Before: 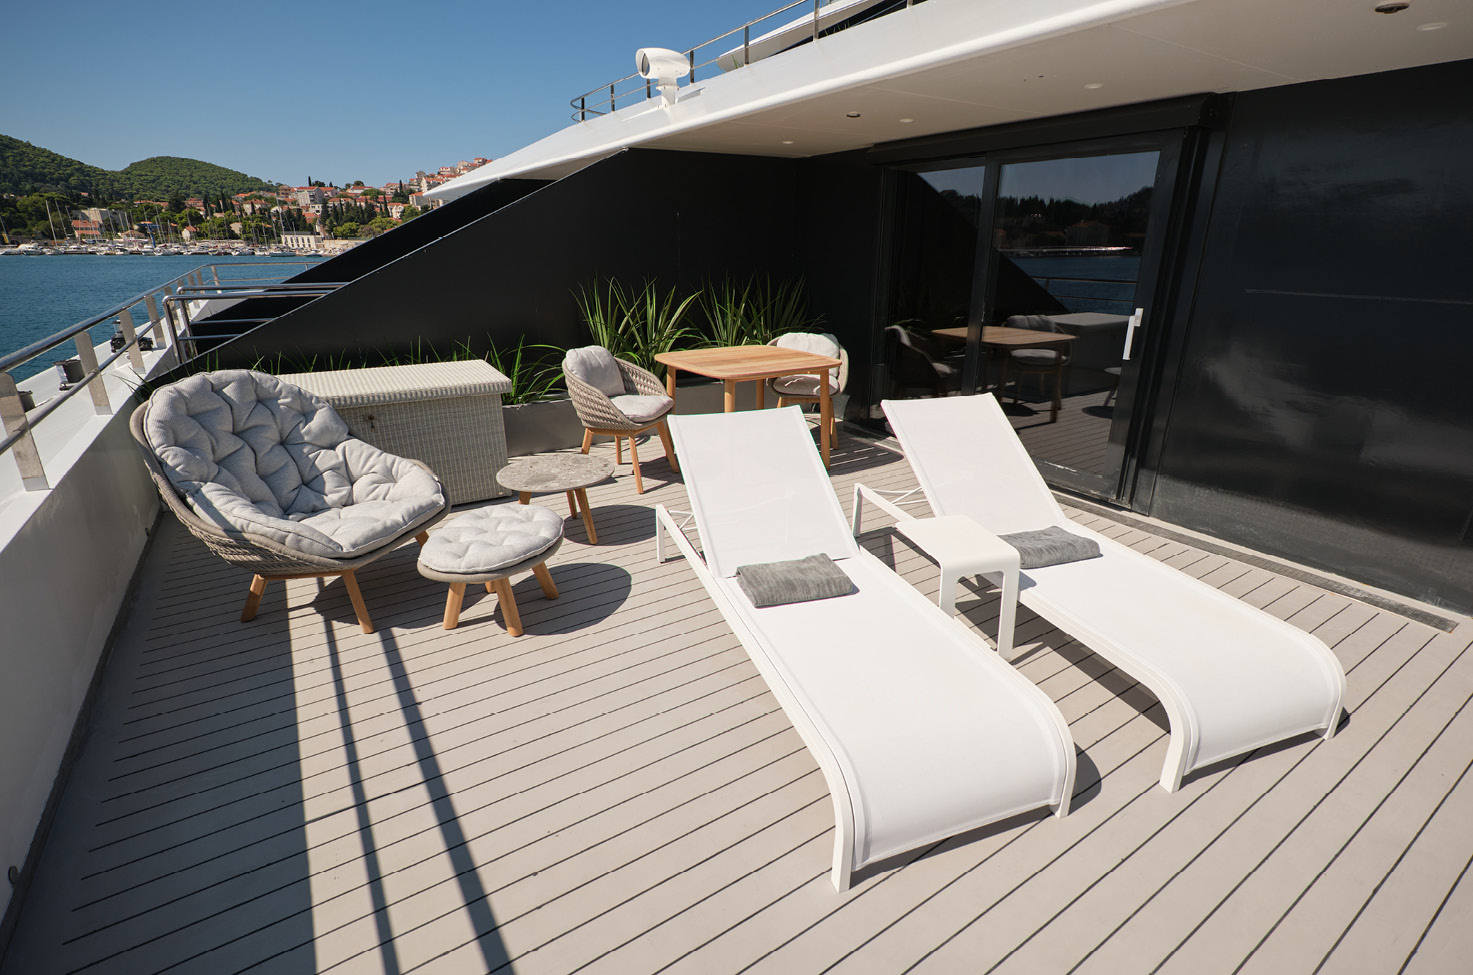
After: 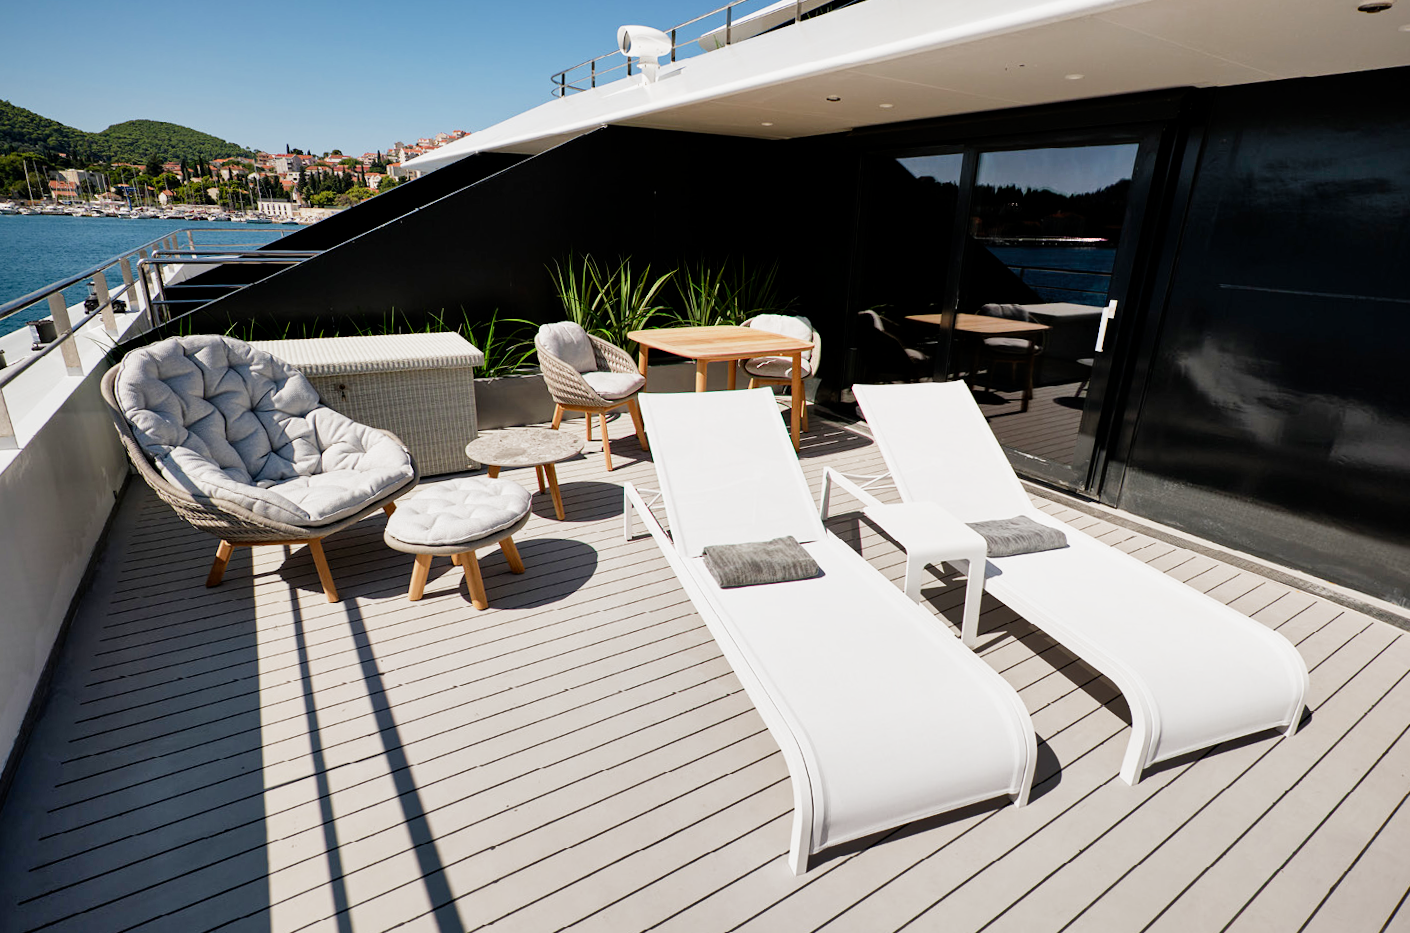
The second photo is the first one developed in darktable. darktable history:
filmic rgb: middle gray luminance 12.74%, black relative exposure -10.13 EV, white relative exposure 3.47 EV, threshold 6 EV, target black luminance 0%, hardness 5.74, latitude 44.69%, contrast 1.221, highlights saturation mix 5%, shadows ↔ highlights balance 26.78%, add noise in highlights 0, preserve chrominance no, color science v3 (2019), use custom middle-gray values true, iterations of high-quality reconstruction 0, contrast in highlights soft, enable highlight reconstruction true
shadows and highlights: soften with gaussian
exposure: exposure -0.151 EV, compensate highlight preservation false
crop and rotate: angle -1.69°
